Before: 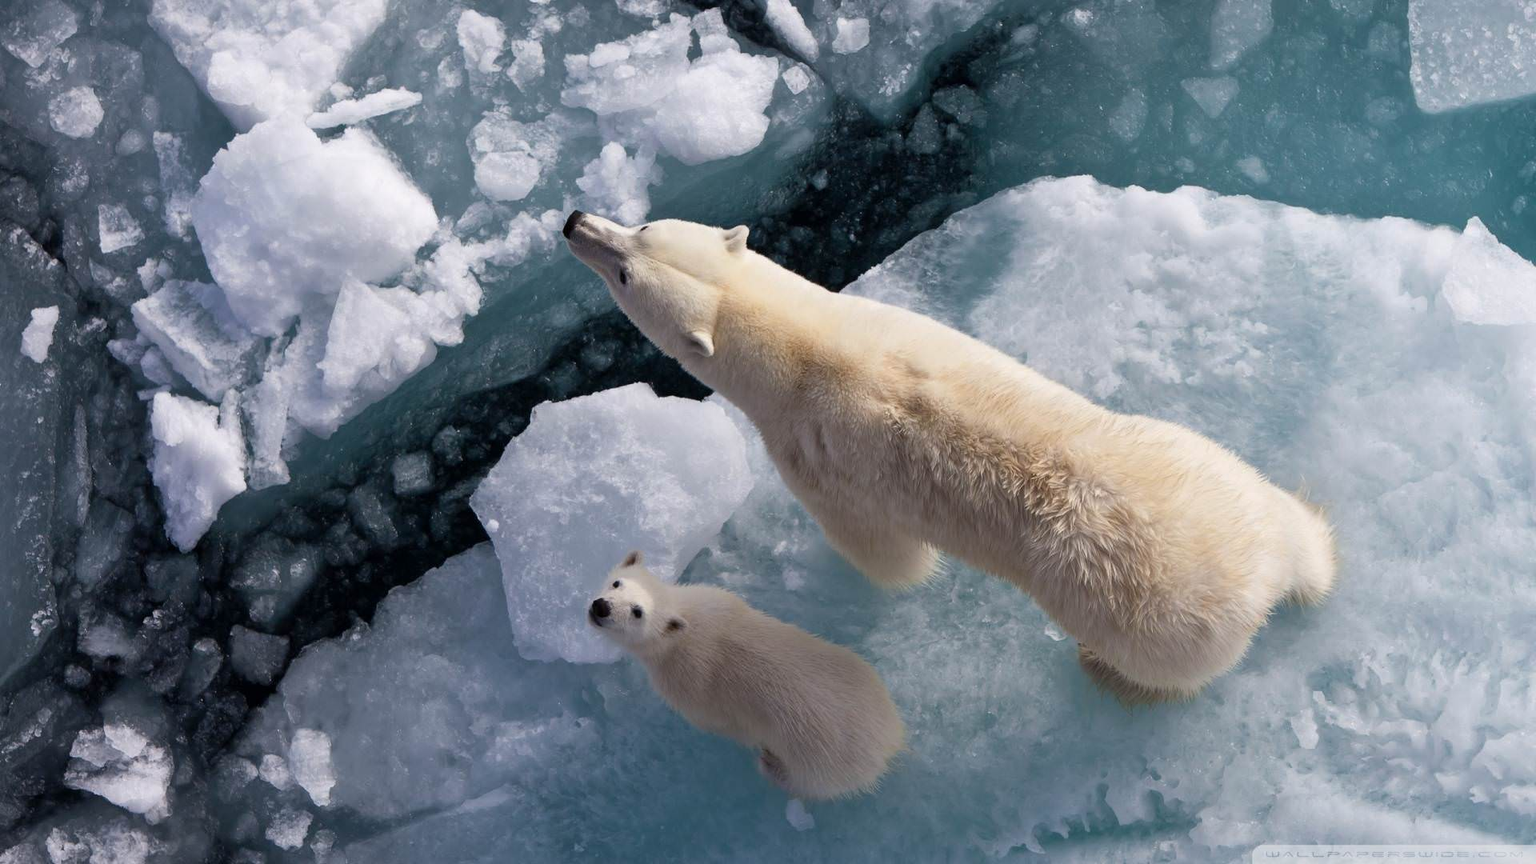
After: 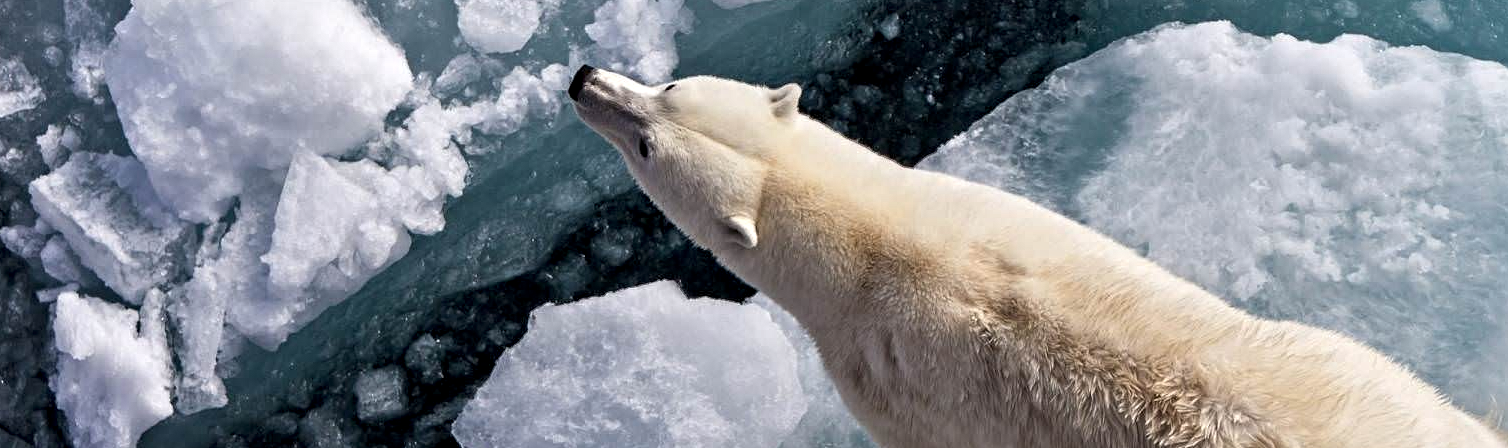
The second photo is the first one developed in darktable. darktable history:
crop: left 7.036%, top 18.398%, right 14.379%, bottom 40.043%
contrast equalizer: octaves 7, y [[0.506, 0.531, 0.562, 0.606, 0.638, 0.669], [0.5 ×6], [0.5 ×6], [0 ×6], [0 ×6]]
color correction: highlights a* -0.182, highlights b* -0.124
